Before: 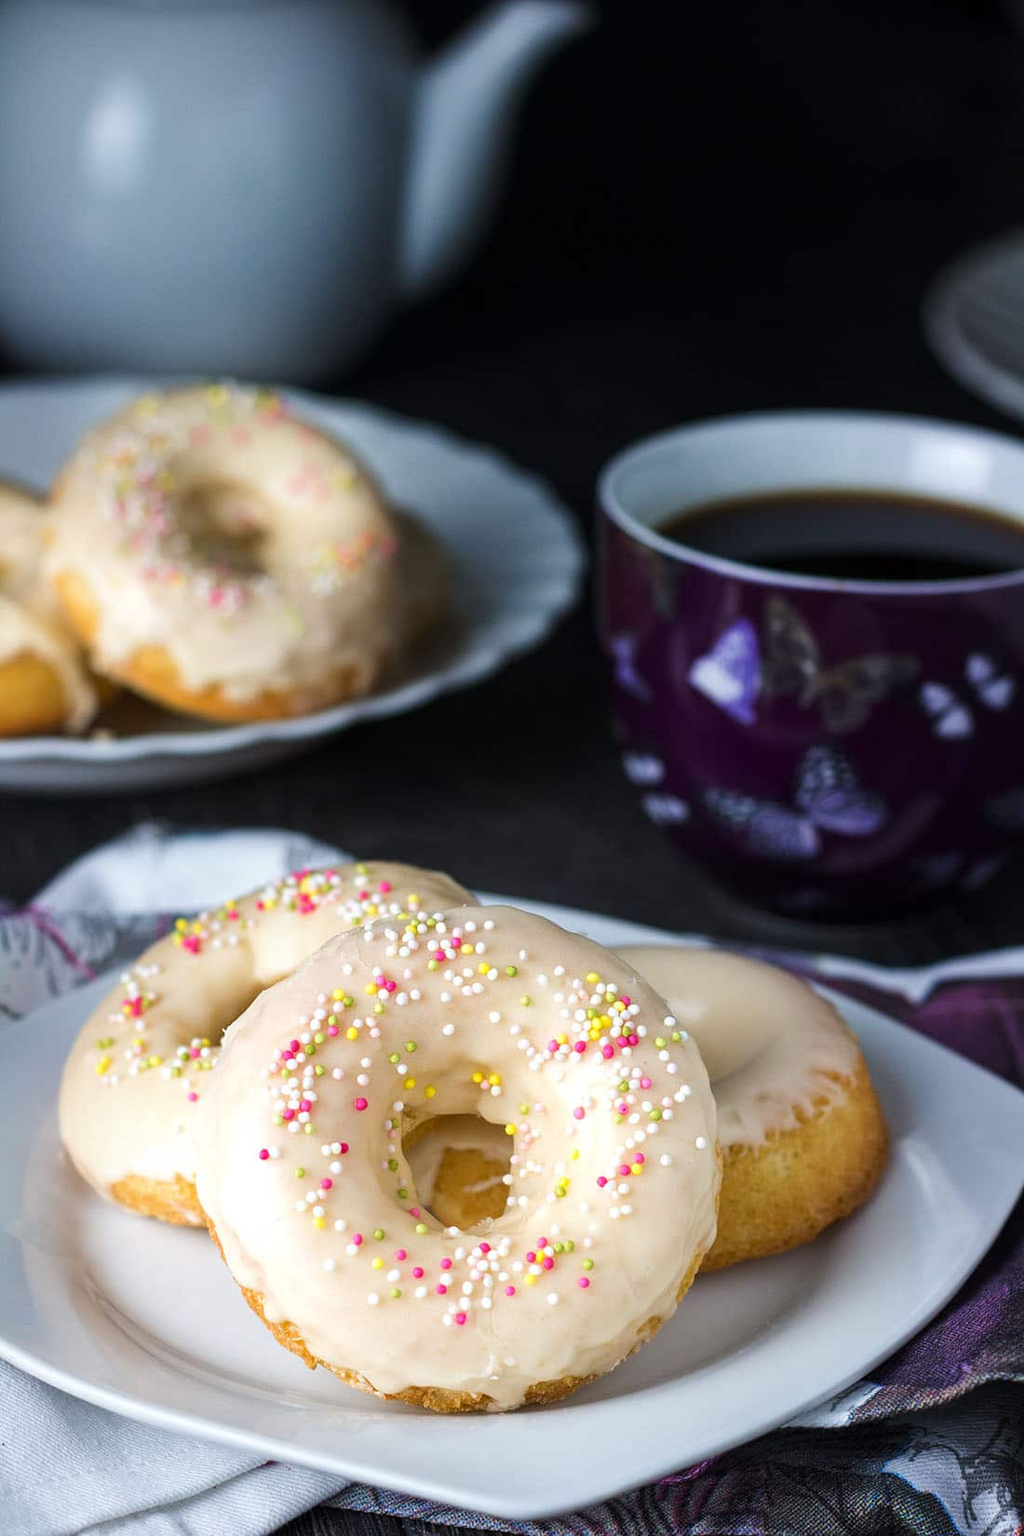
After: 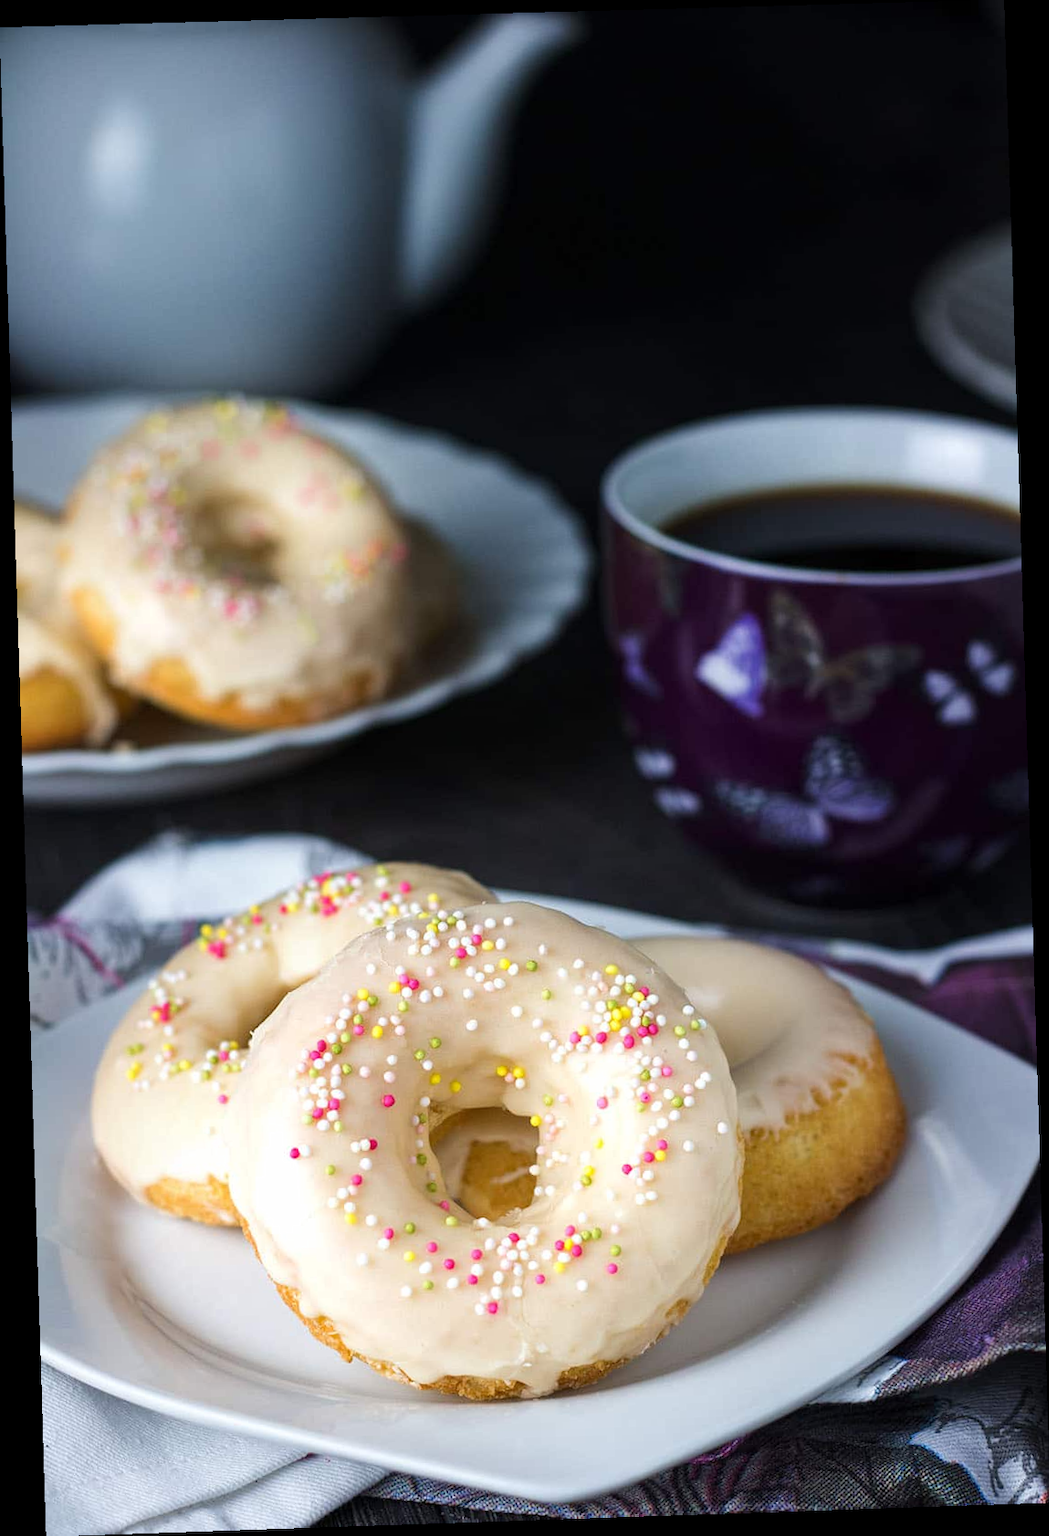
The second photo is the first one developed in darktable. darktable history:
rotate and perspective: rotation -1.77°, lens shift (horizontal) 0.004, automatic cropping off
base curve: curves: ch0 [(0, 0) (0.989, 0.992)], preserve colors none
